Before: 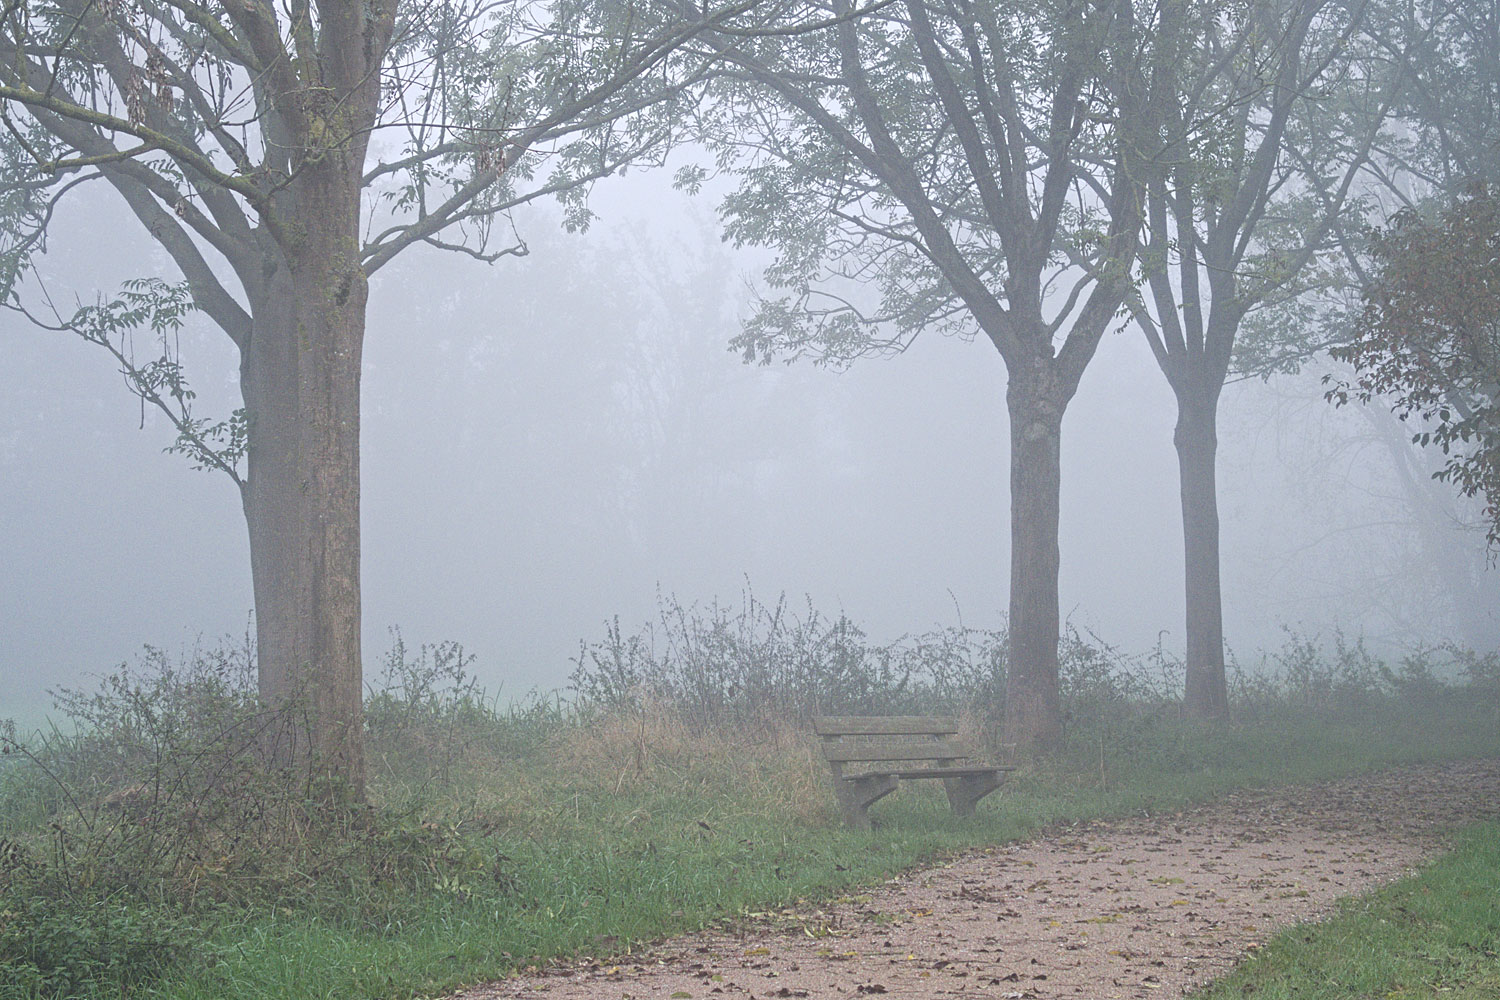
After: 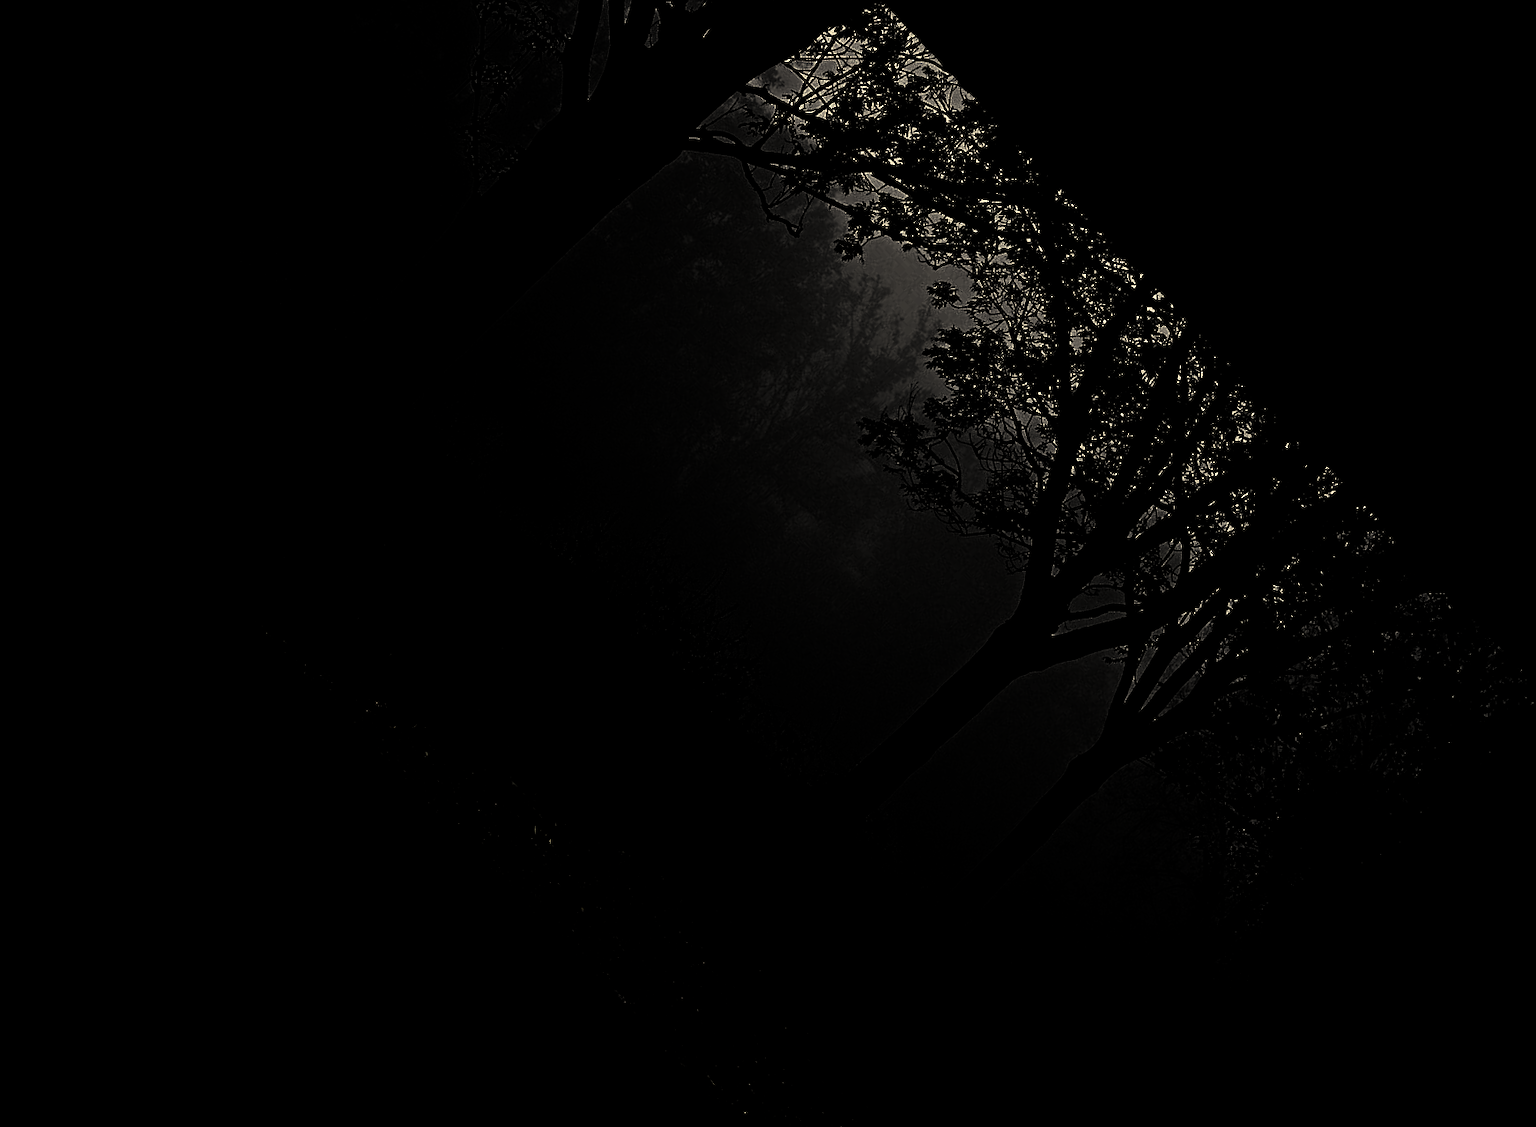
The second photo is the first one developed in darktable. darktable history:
color correction: highlights a* 2.72, highlights b* 22.8
levels: levels [0.721, 0.937, 0.997]
crop and rotate: angle -46.26°, top 16.234%, right 0.912%, bottom 11.704%
